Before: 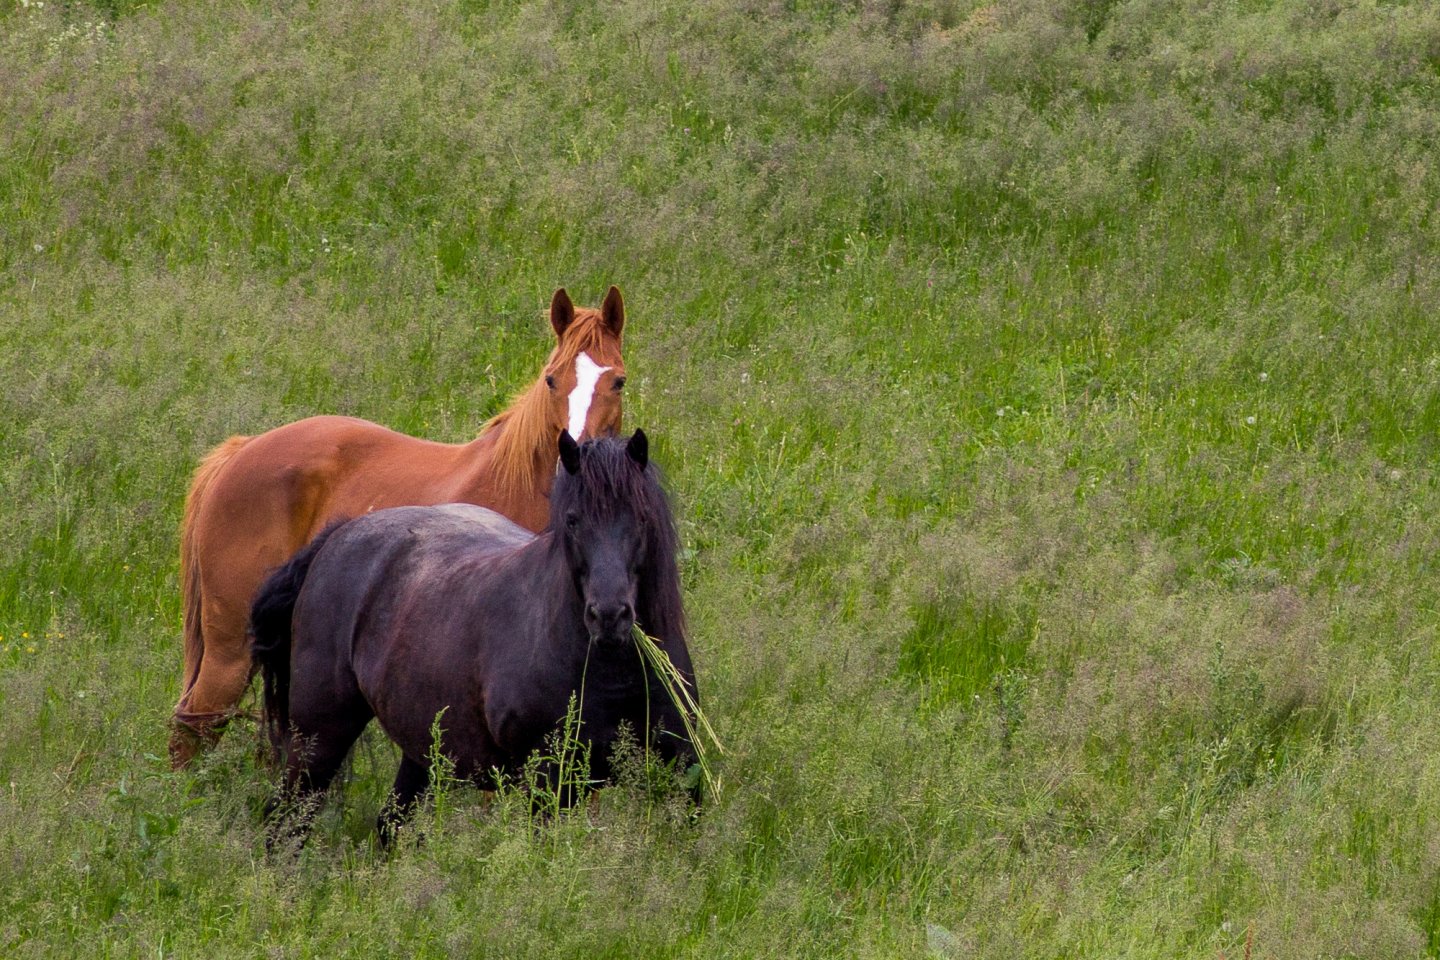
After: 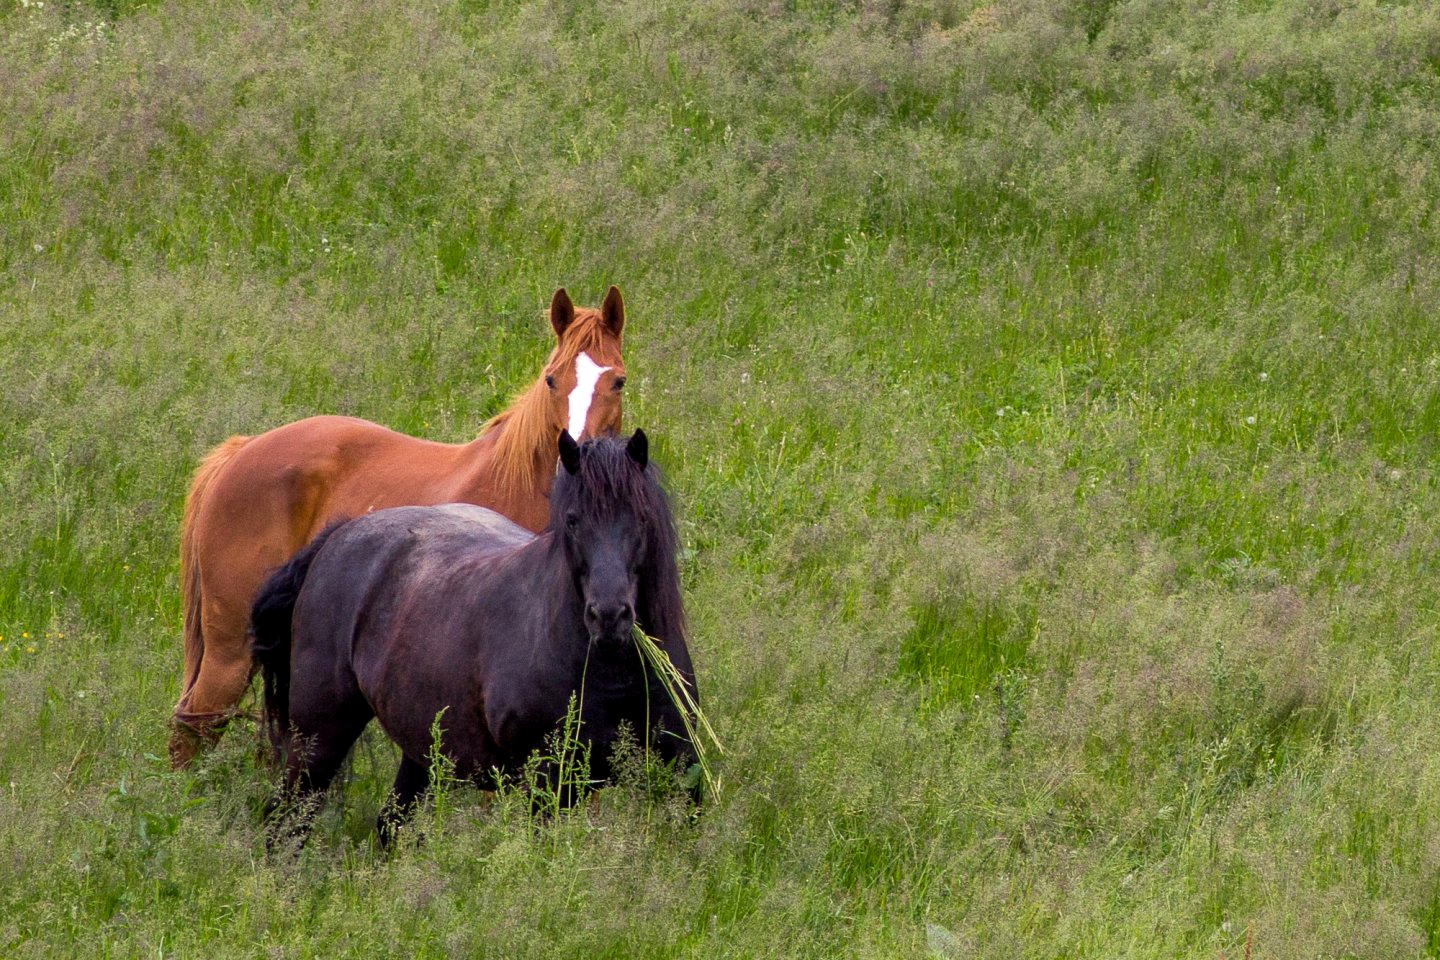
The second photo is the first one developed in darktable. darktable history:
exposure: black level correction 0.001, exposure 0.192 EV, compensate exposure bias true, compensate highlight preservation false
